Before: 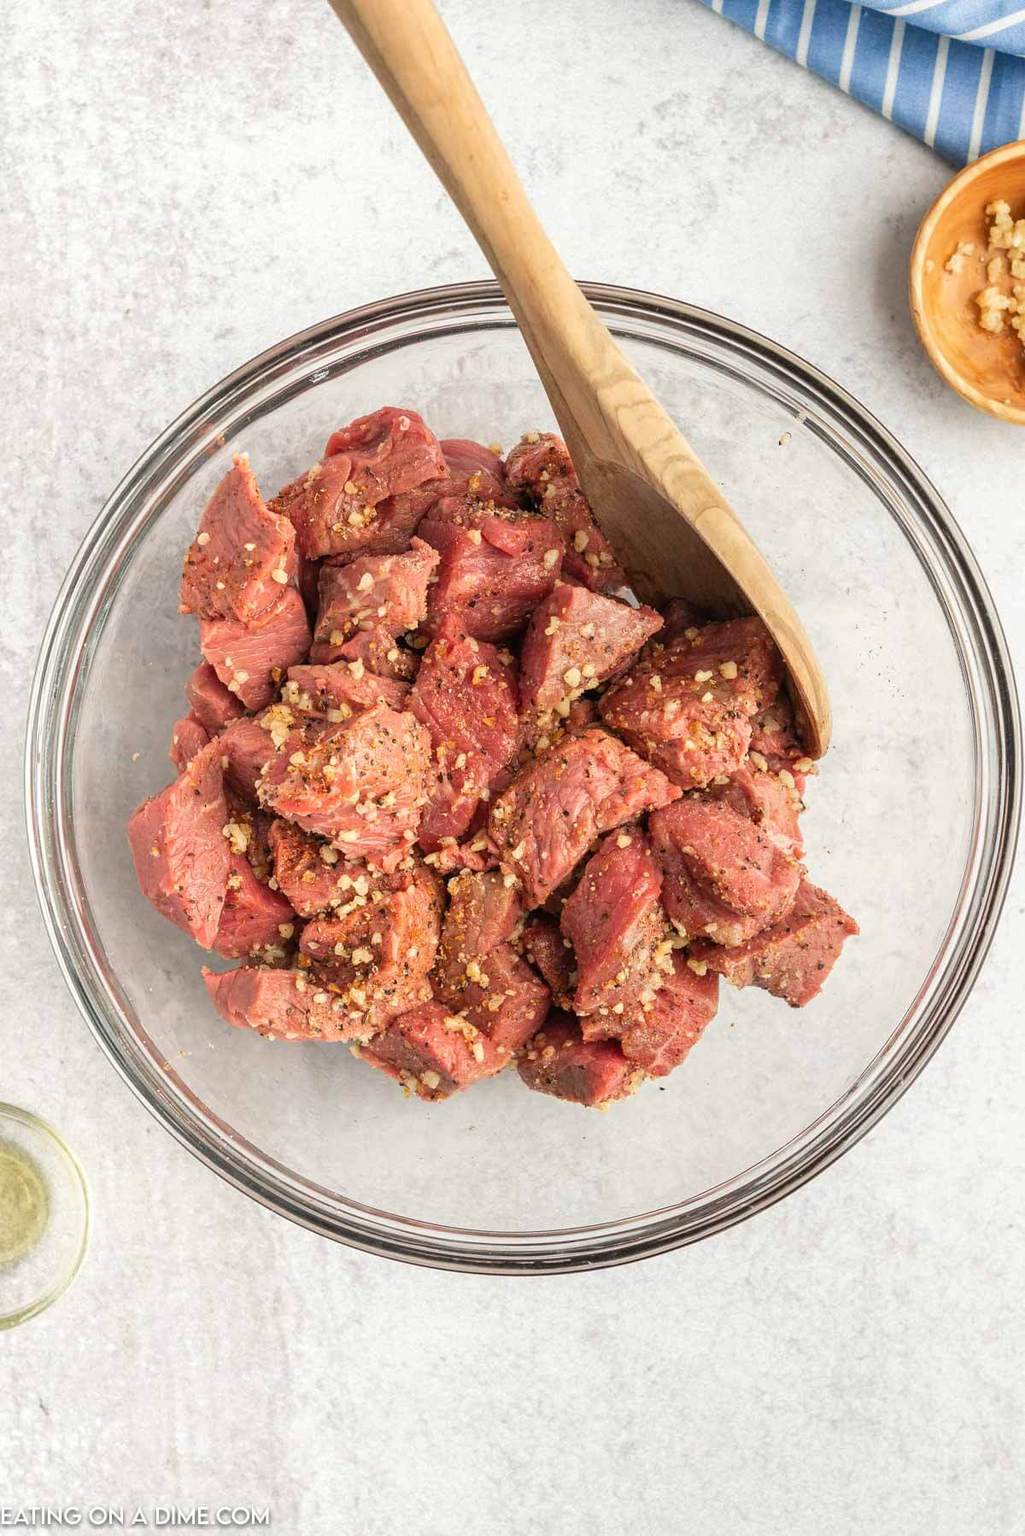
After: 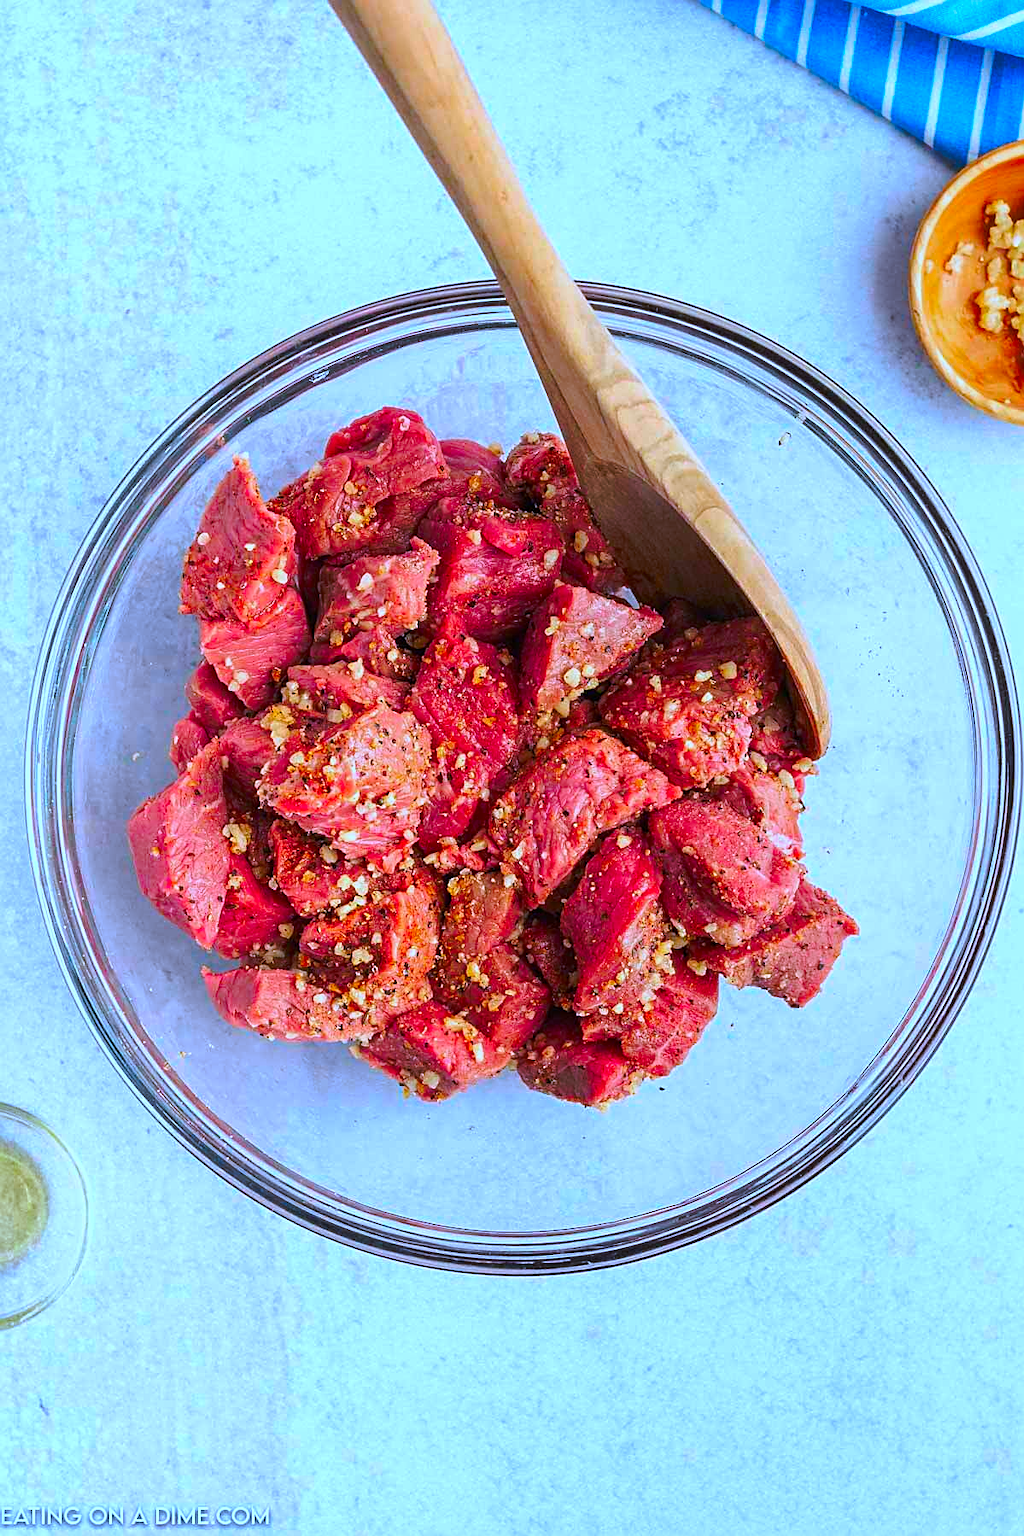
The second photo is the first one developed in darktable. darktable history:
color calibration: illuminant as shot in camera, x 0.37, y 0.382, temperature 4313.32 K
tone curve: curves: ch0 [(0, 0) (0.003, 0.002) (0.011, 0.009) (0.025, 0.02) (0.044, 0.035) (0.069, 0.055) (0.1, 0.08) (0.136, 0.109) (0.177, 0.142) (0.224, 0.179) (0.277, 0.222) (0.335, 0.268) (0.399, 0.329) (0.468, 0.409) (0.543, 0.495) (0.623, 0.579) (0.709, 0.669) (0.801, 0.767) (0.898, 0.885) (1, 1)], preserve colors none
sharpen: on, module defaults
color correction: saturation 1.8
white balance: red 0.931, blue 1.11
